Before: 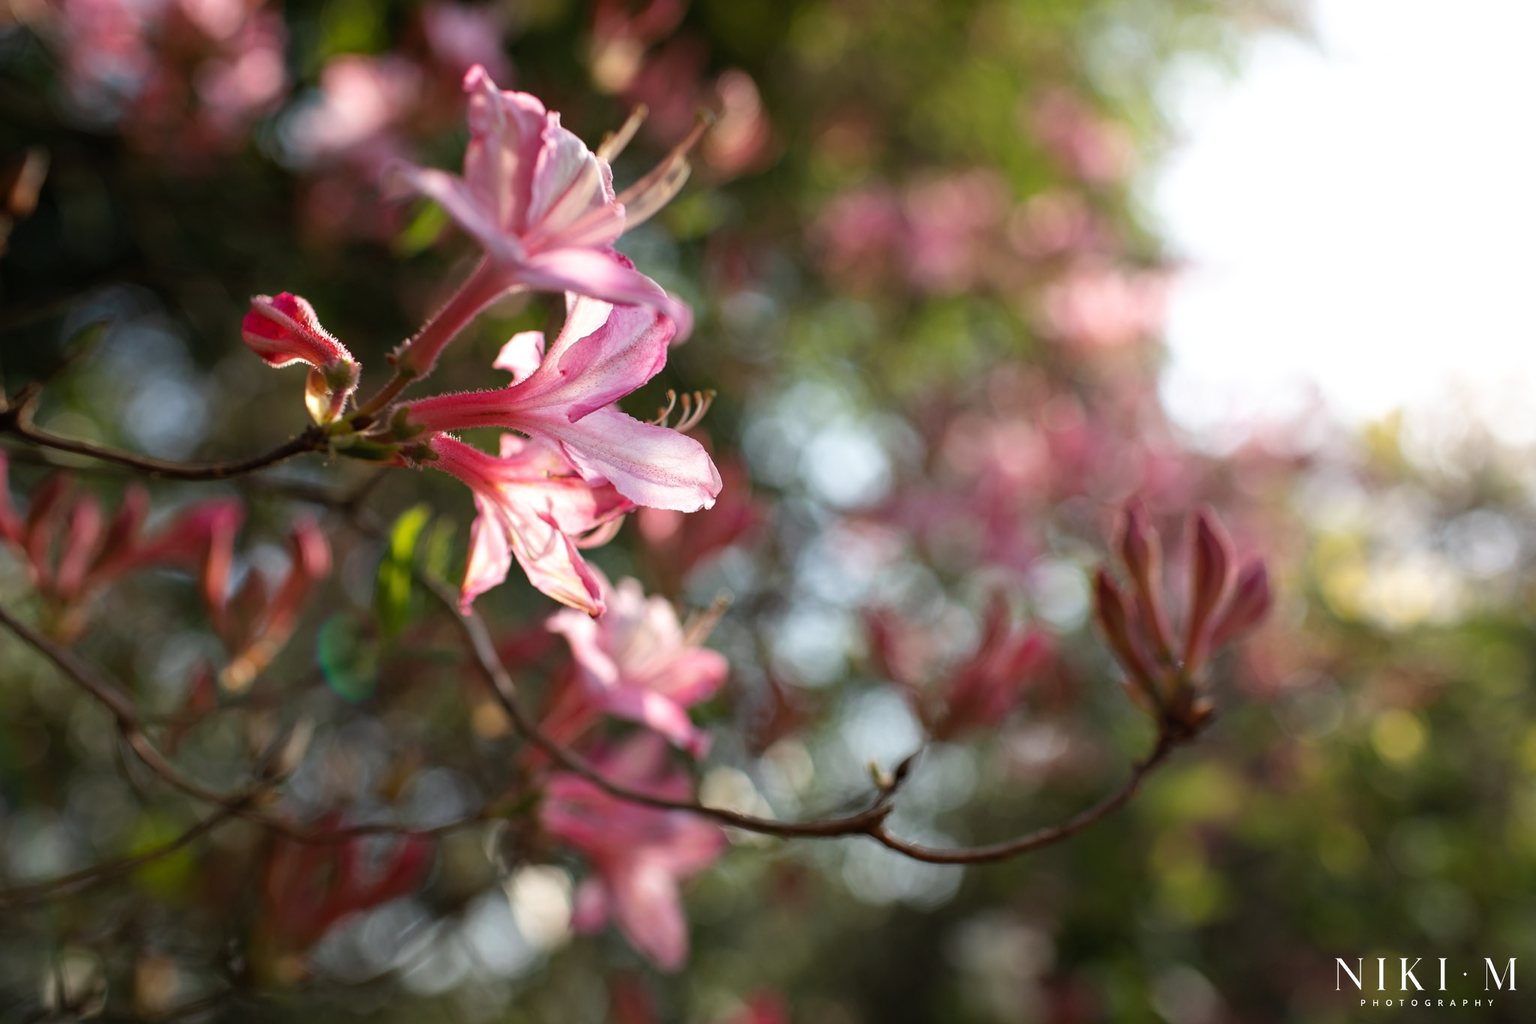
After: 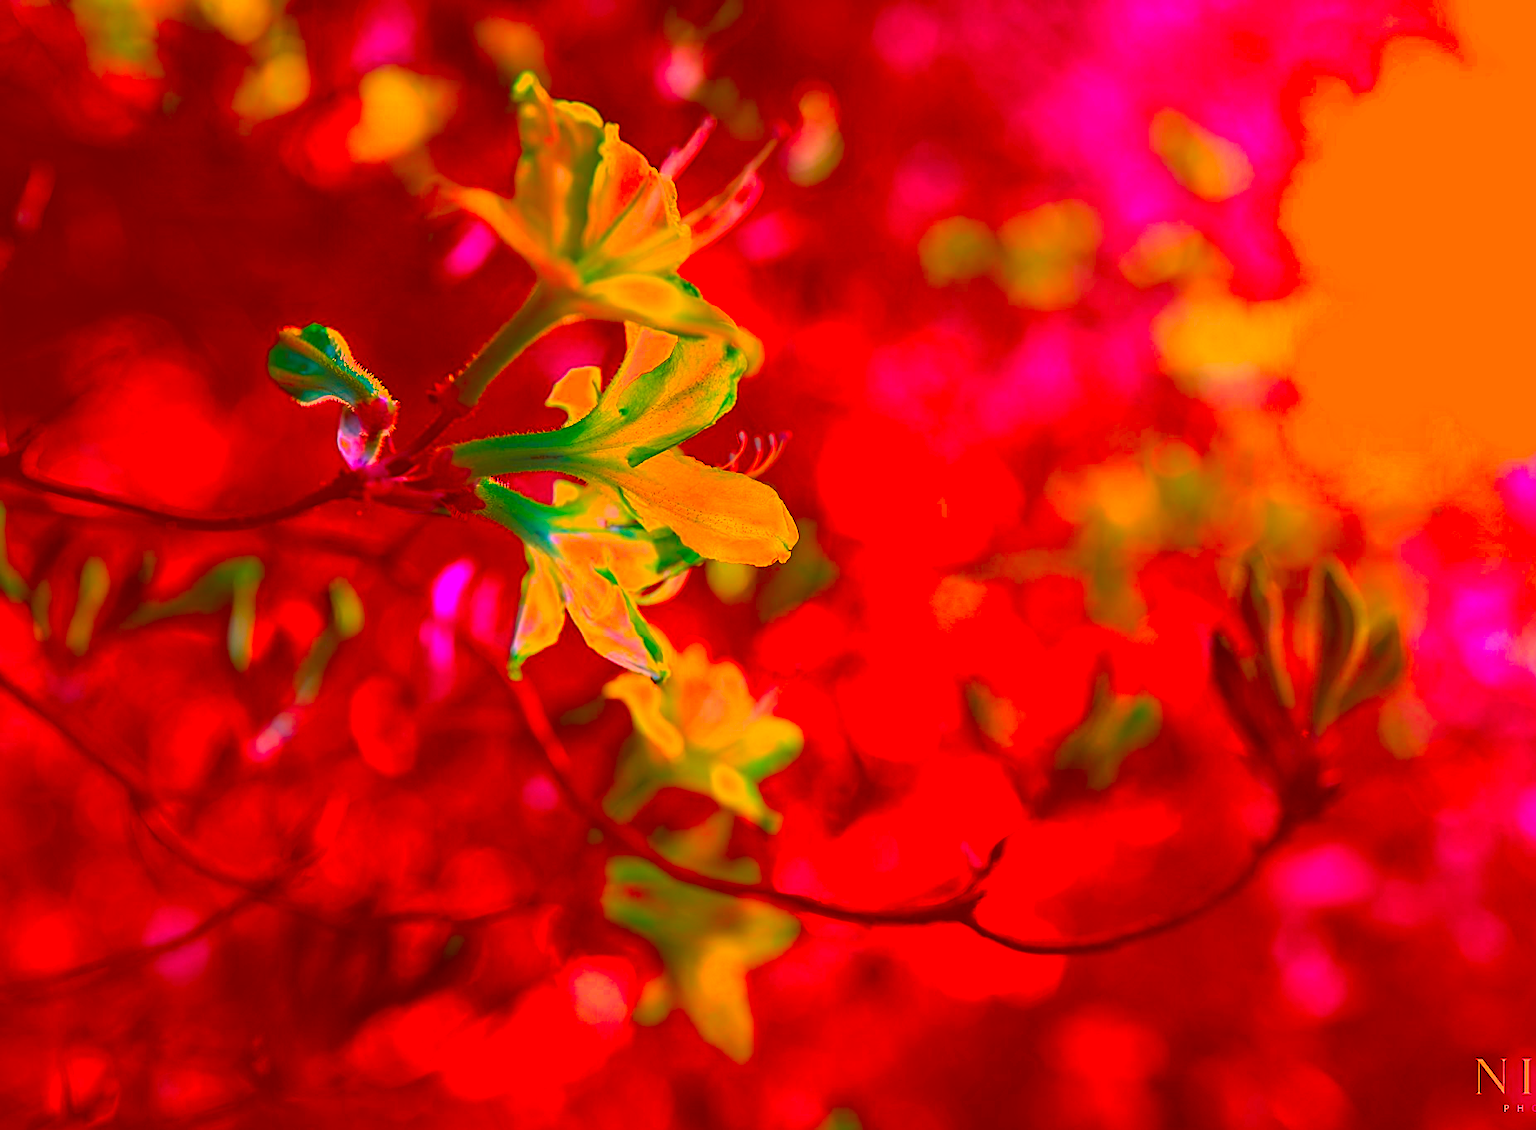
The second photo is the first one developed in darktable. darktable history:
sharpen: on, module defaults
color correction: highlights a* -39.37, highlights b* -39.63, shadows a* -39.76, shadows b* -39.82, saturation -2.95
crop: right 9.507%, bottom 0.019%
